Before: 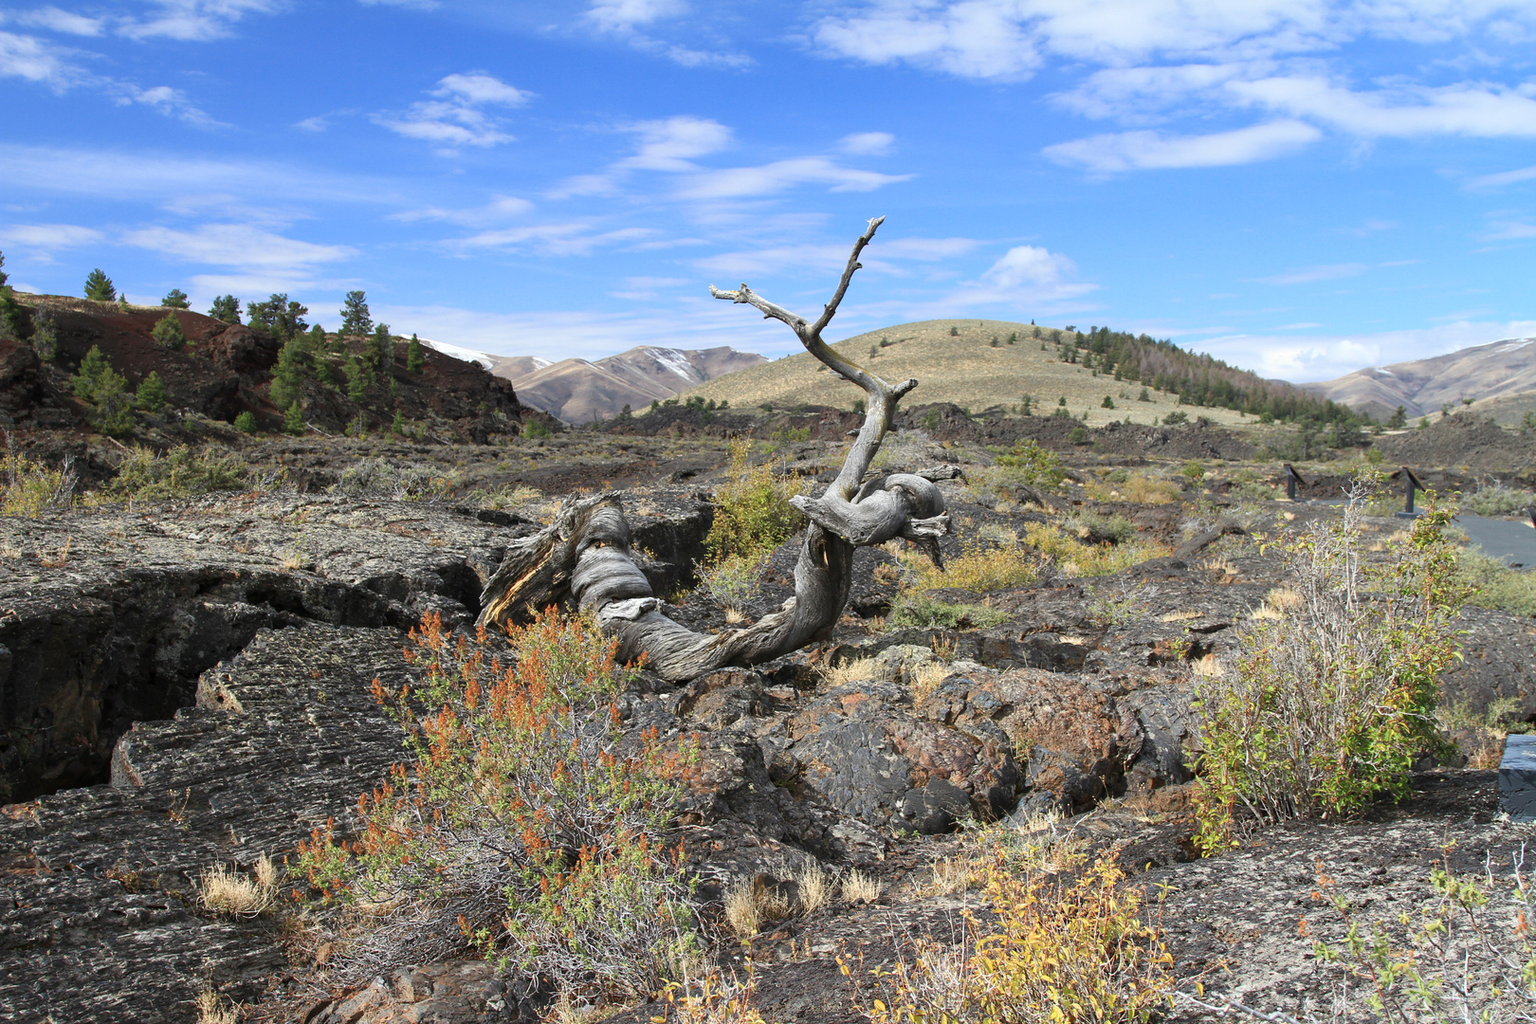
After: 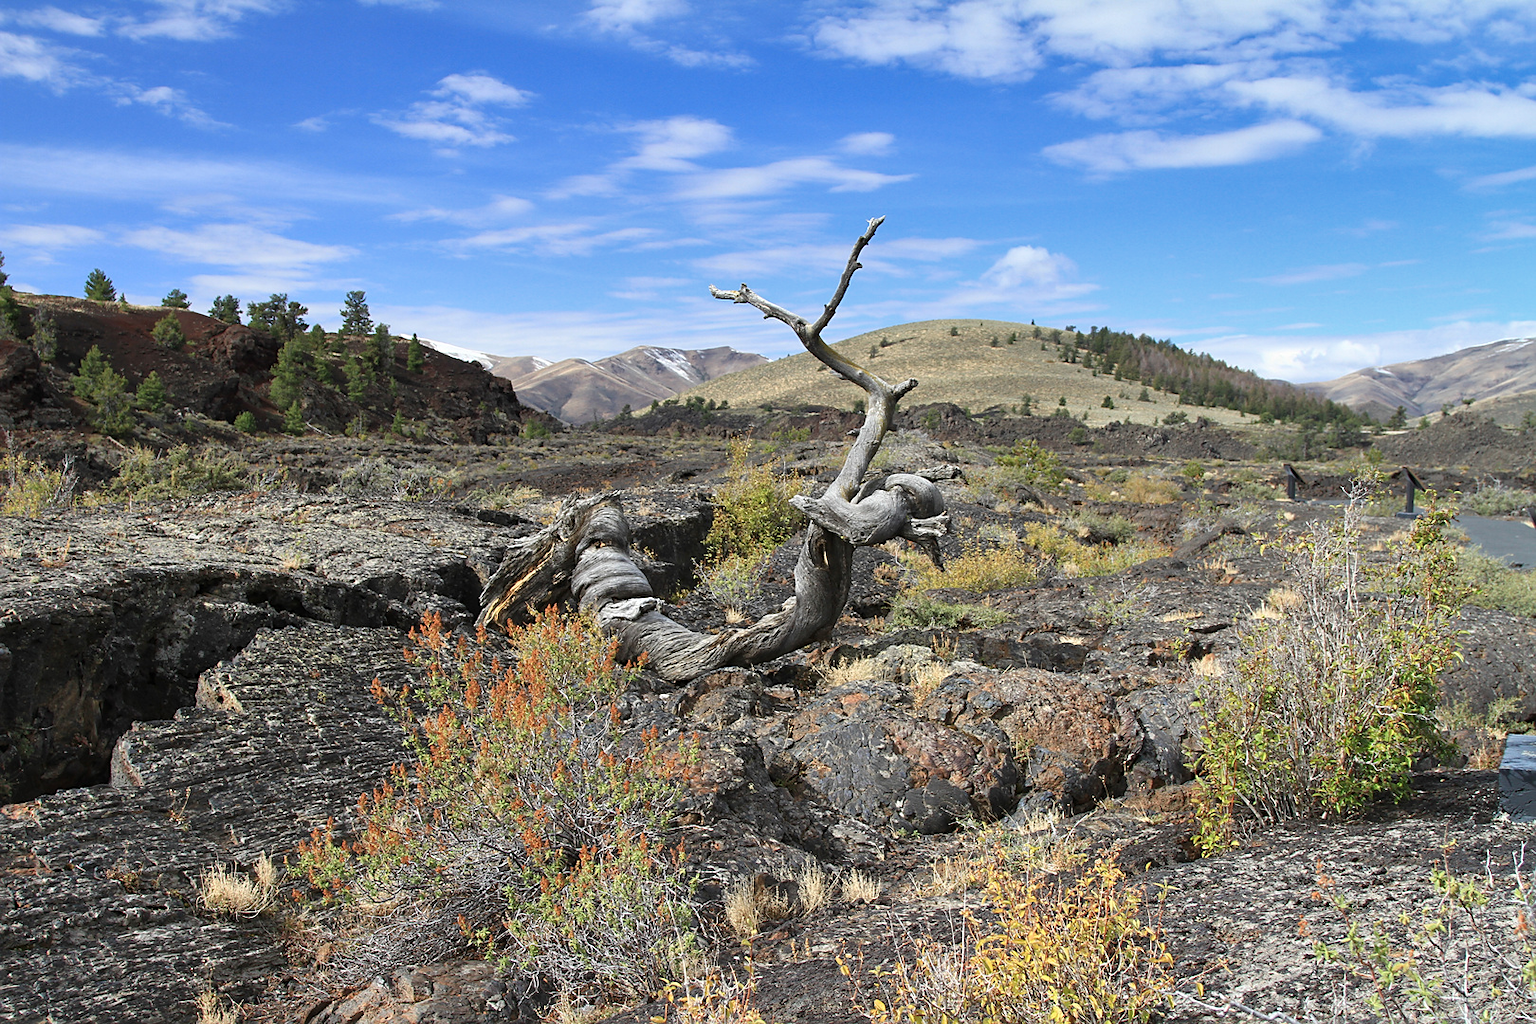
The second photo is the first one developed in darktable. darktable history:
shadows and highlights: soften with gaussian
sharpen: radius 1.884, amount 0.414, threshold 1.454
